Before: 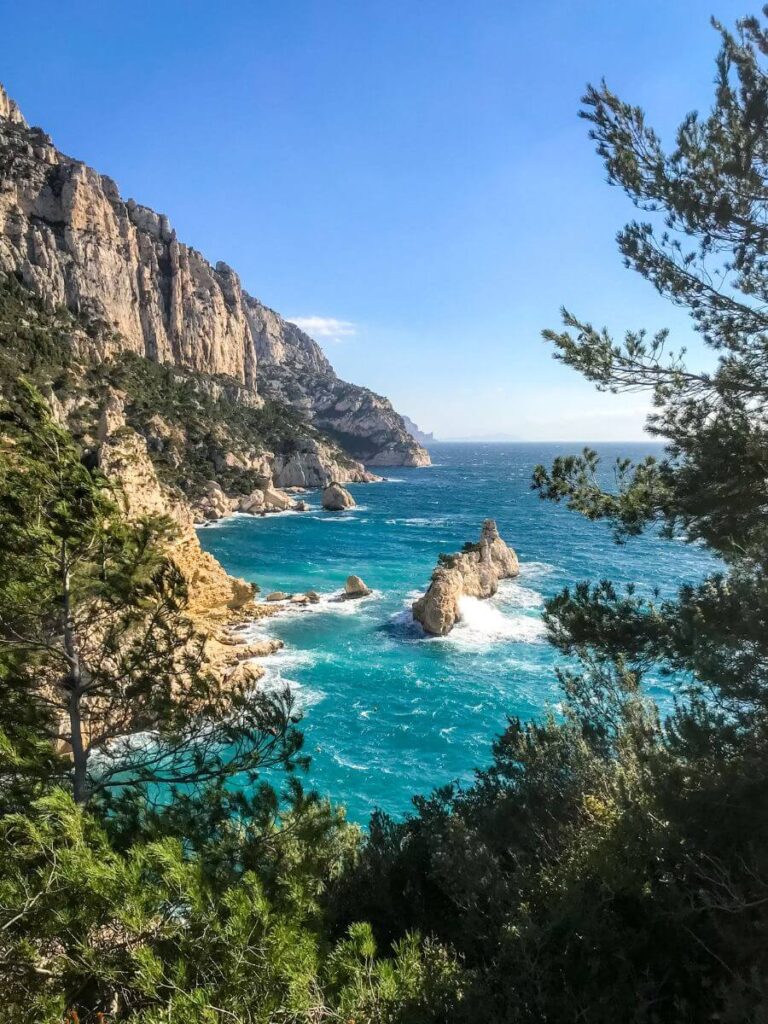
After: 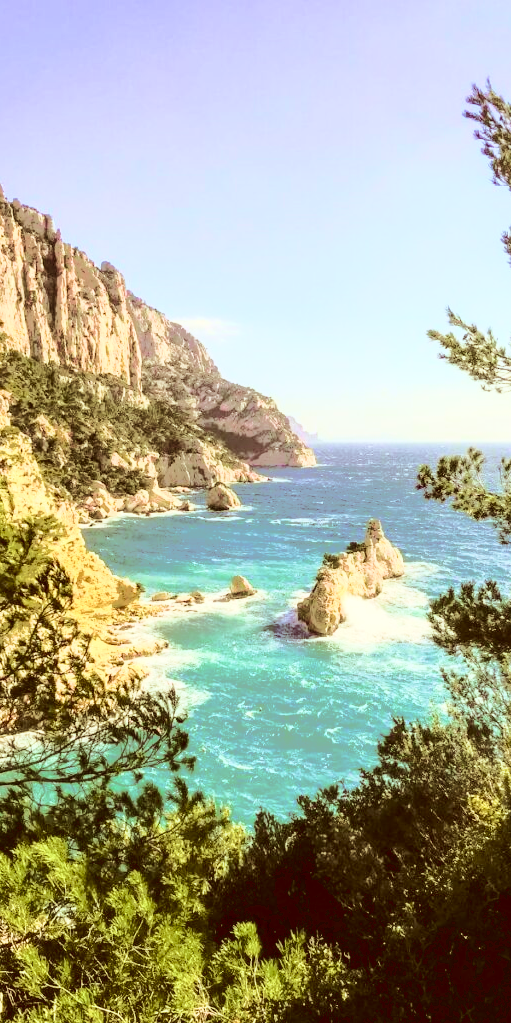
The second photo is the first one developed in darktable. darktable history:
color correction: highlights a* 1.12, highlights b* 24.26, shadows a* 15.58, shadows b* 24.26
white balance: red 0.948, green 1.02, blue 1.176
crop and rotate: left 15.055%, right 18.278%
velvia: strength 56%
global tonemap: drago (0.7, 100)
tone curve: curves: ch0 [(0, 0) (0.081, 0.033) (0.192, 0.124) (0.283, 0.238) (0.407, 0.476) (0.495, 0.521) (0.661, 0.756) (0.788, 0.87) (1, 0.951)]; ch1 [(0, 0) (0.161, 0.092) (0.35, 0.33) (0.392, 0.392) (0.427, 0.426) (0.479, 0.472) (0.505, 0.497) (0.521, 0.524) (0.567, 0.56) (0.583, 0.592) (0.625, 0.627) (0.678, 0.733) (1, 1)]; ch2 [(0, 0) (0.346, 0.362) (0.404, 0.427) (0.502, 0.499) (0.531, 0.523) (0.544, 0.561) (0.58, 0.59) (0.629, 0.642) (0.717, 0.678) (1, 1)], color space Lab, independent channels, preserve colors none
exposure: compensate highlight preservation false
